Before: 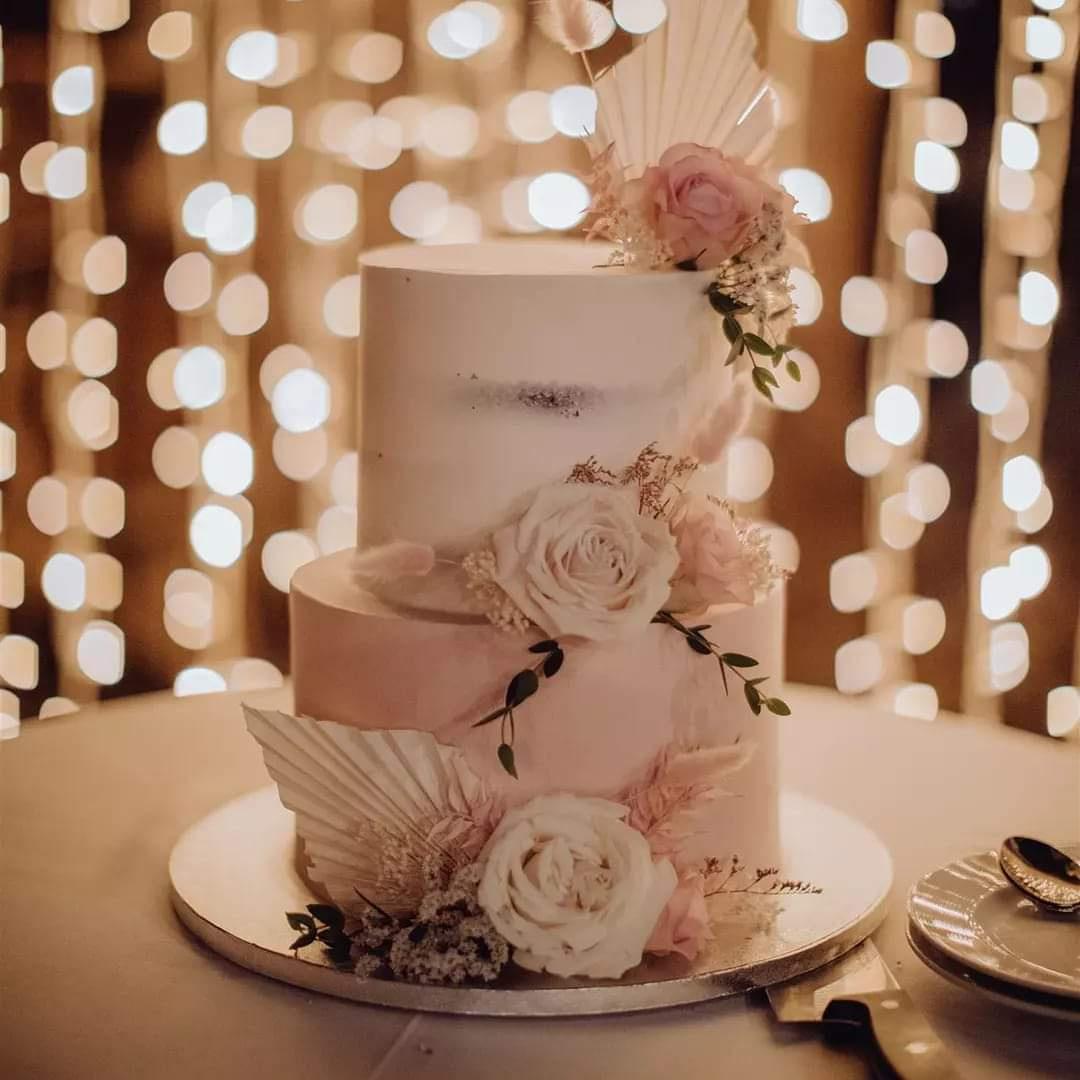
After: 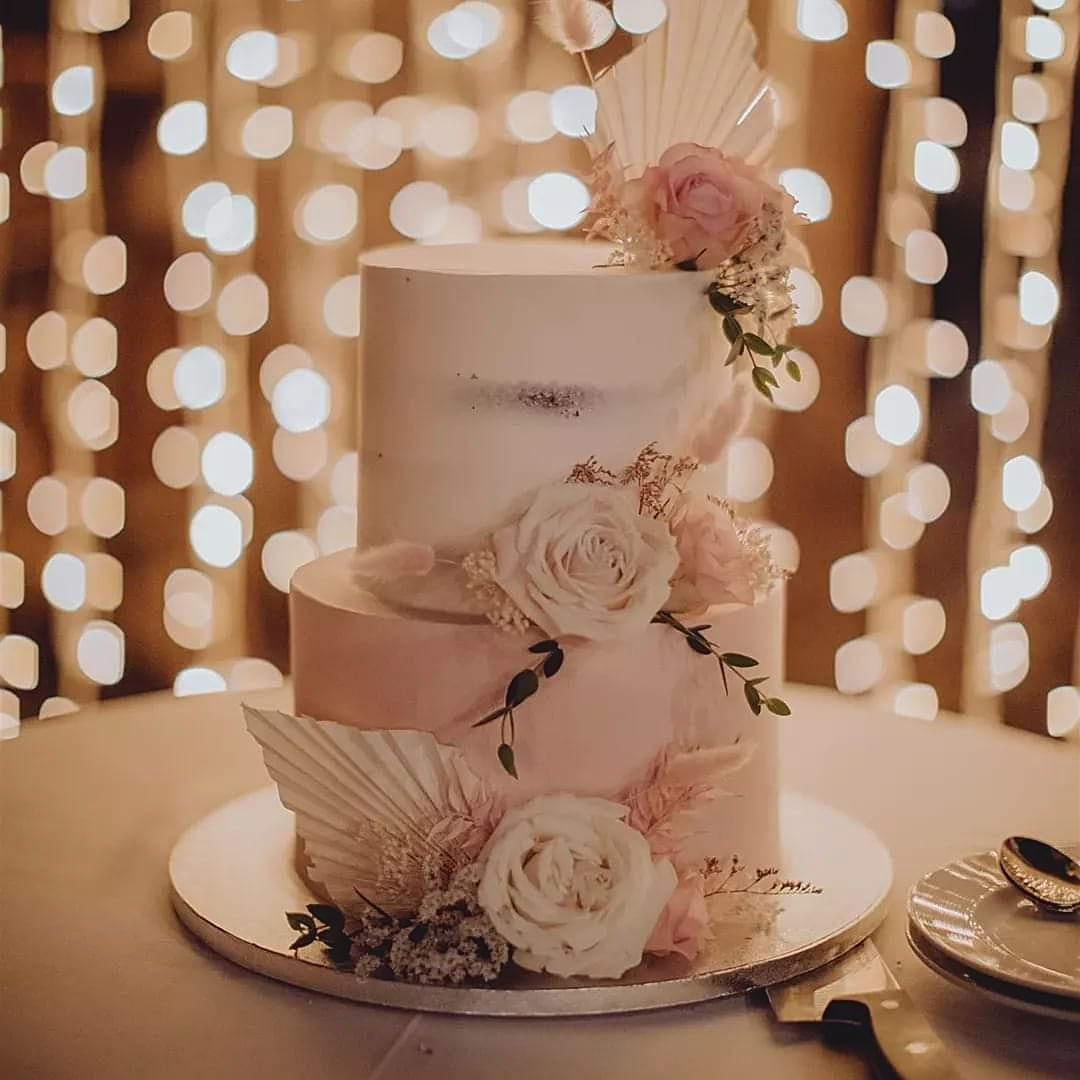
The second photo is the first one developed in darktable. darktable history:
contrast brightness saturation: contrast -0.107
sharpen: on, module defaults
